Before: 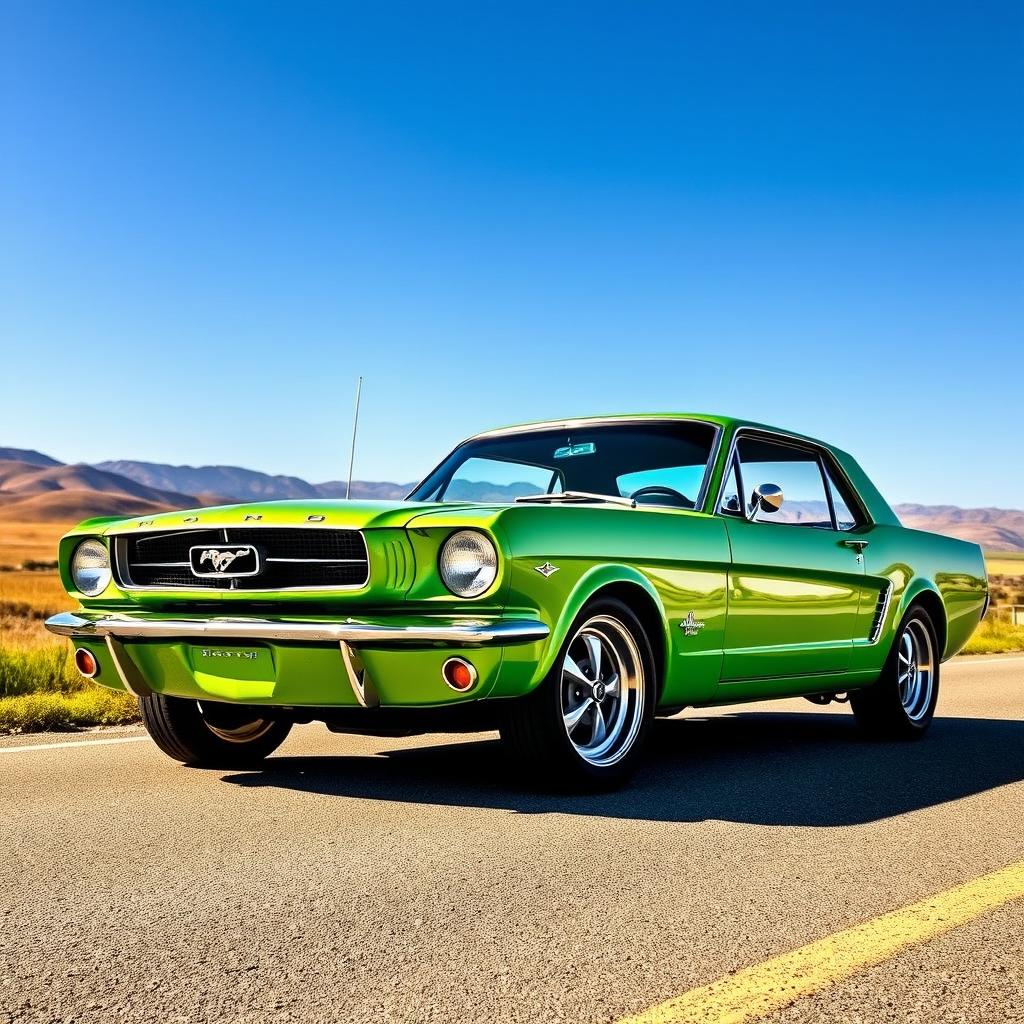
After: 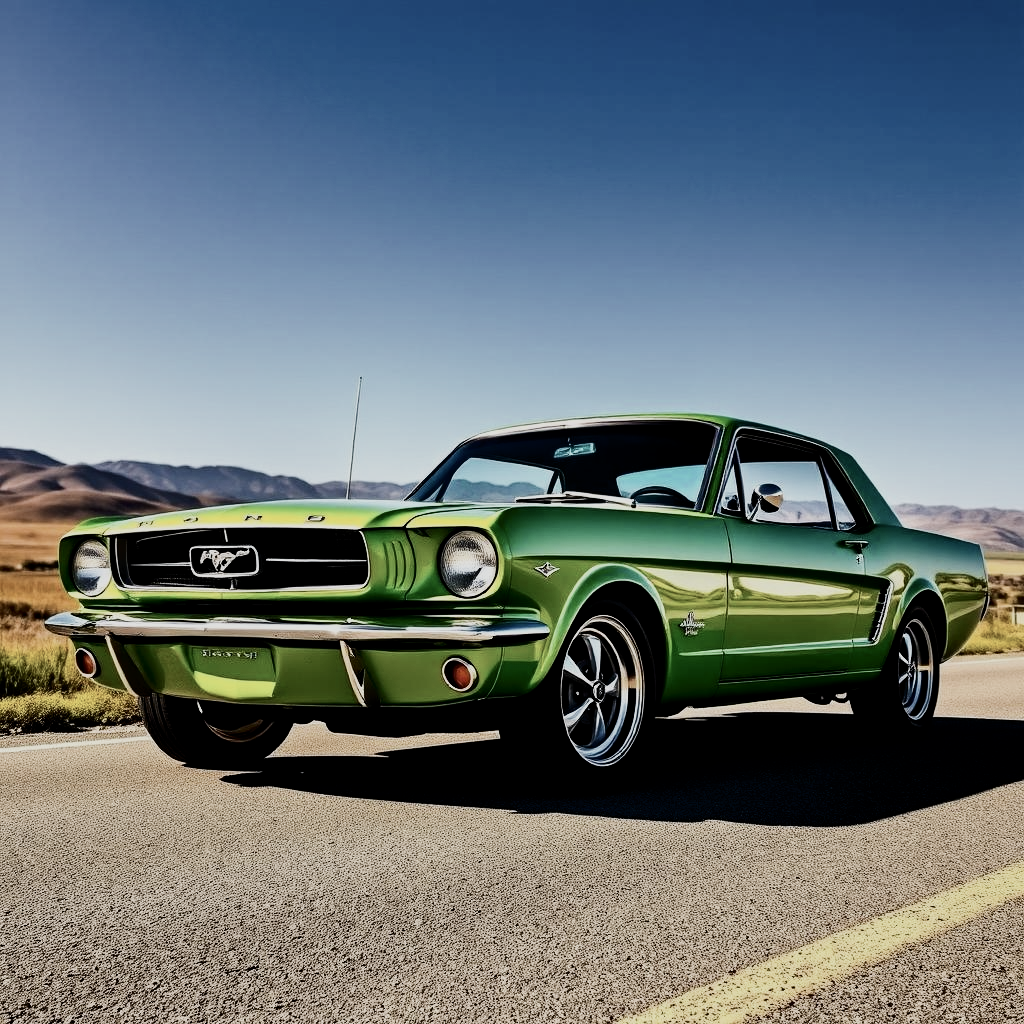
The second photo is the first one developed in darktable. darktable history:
tone curve: curves: ch0 [(0, 0) (0.003, 0.014) (0.011, 0.019) (0.025, 0.029) (0.044, 0.047) (0.069, 0.071) (0.1, 0.101) (0.136, 0.131) (0.177, 0.166) (0.224, 0.212) (0.277, 0.263) (0.335, 0.32) (0.399, 0.387) (0.468, 0.459) (0.543, 0.541) (0.623, 0.626) (0.709, 0.717) (0.801, 0.813) (0.898, 0.909) (1, 1)], color space Lab, independent channels, preserve colors none
filmic rgb: black relative exposure -5.07 EV, white relative exposure 3.98 EV, hardness 2.9, contrast 1.297, highlights saturation mix -30.14%
contrast brightness saturation: contrast 0.103, brightness -0.266, saturation 0.138
color correction: highlights b* 0.013, saturation 0.507
